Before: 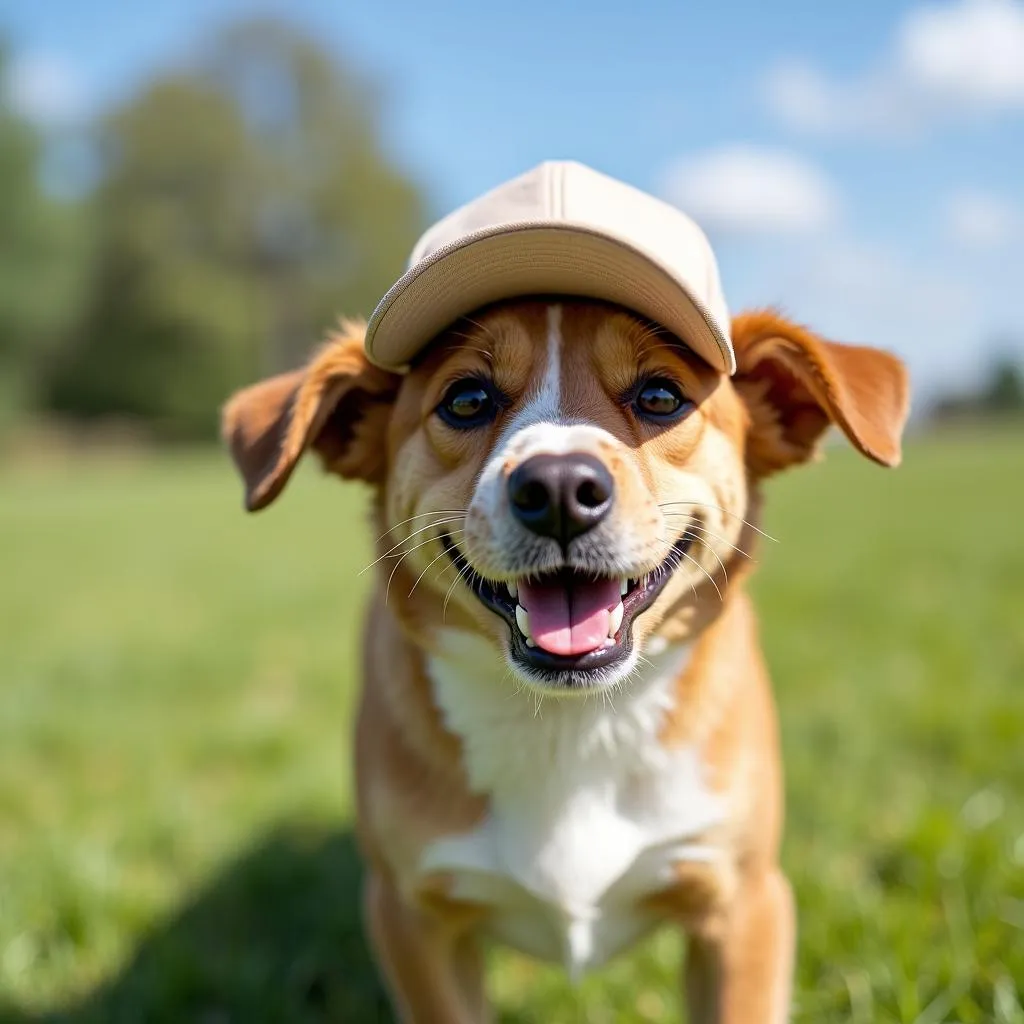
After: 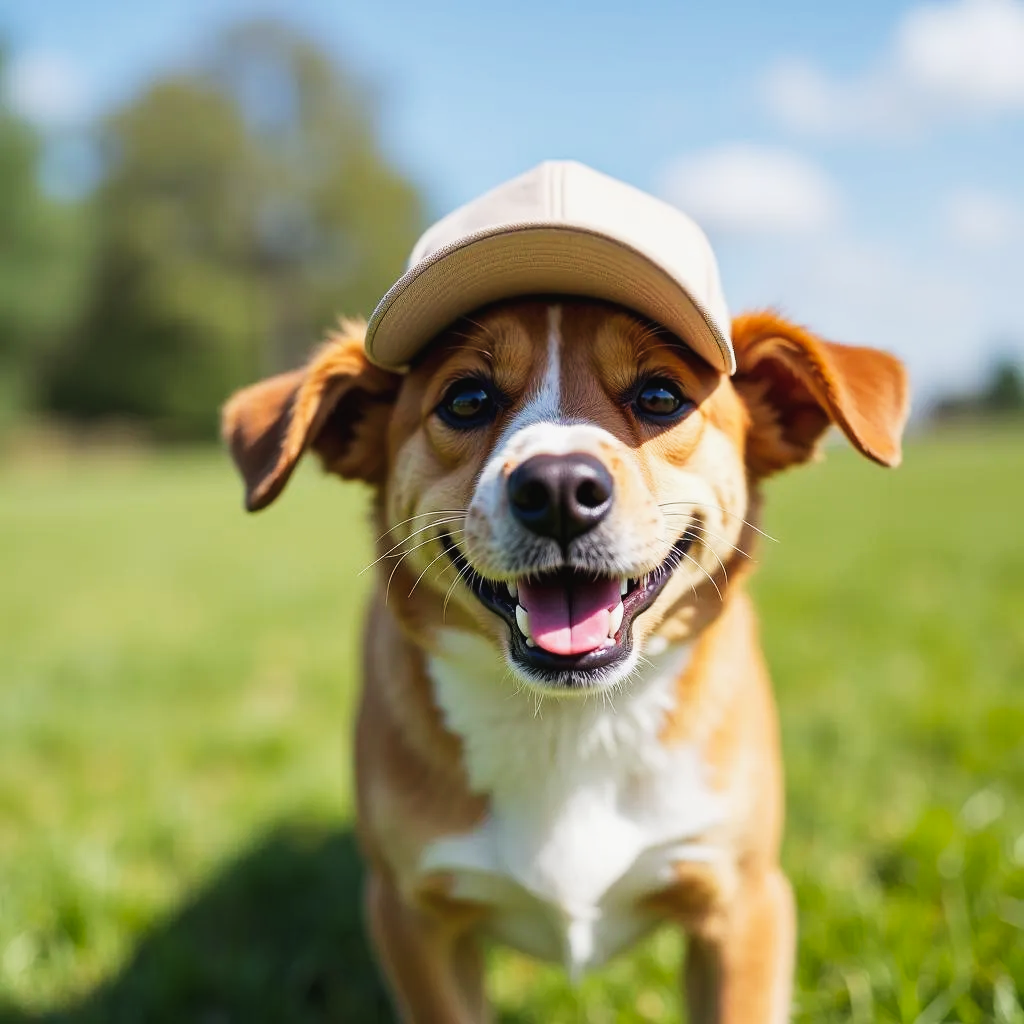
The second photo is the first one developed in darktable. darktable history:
exposure: compensate highlight preservation false
tone curve: curves: ch0 [(0, 0.023) (0.217, 0.19) (0.754, 0.801) (1, 0.977)]; ch1 [(0, 0) (0.392, 0.398) (0.5, 0.5) (0.521, 0.529) (0.56, 0.592) (1, 1)]; ch2 [(0, 0) (0.5, 0.5) (0.579, 0.561) (0.65, 0.657) (1, 1)], preserve colors none
